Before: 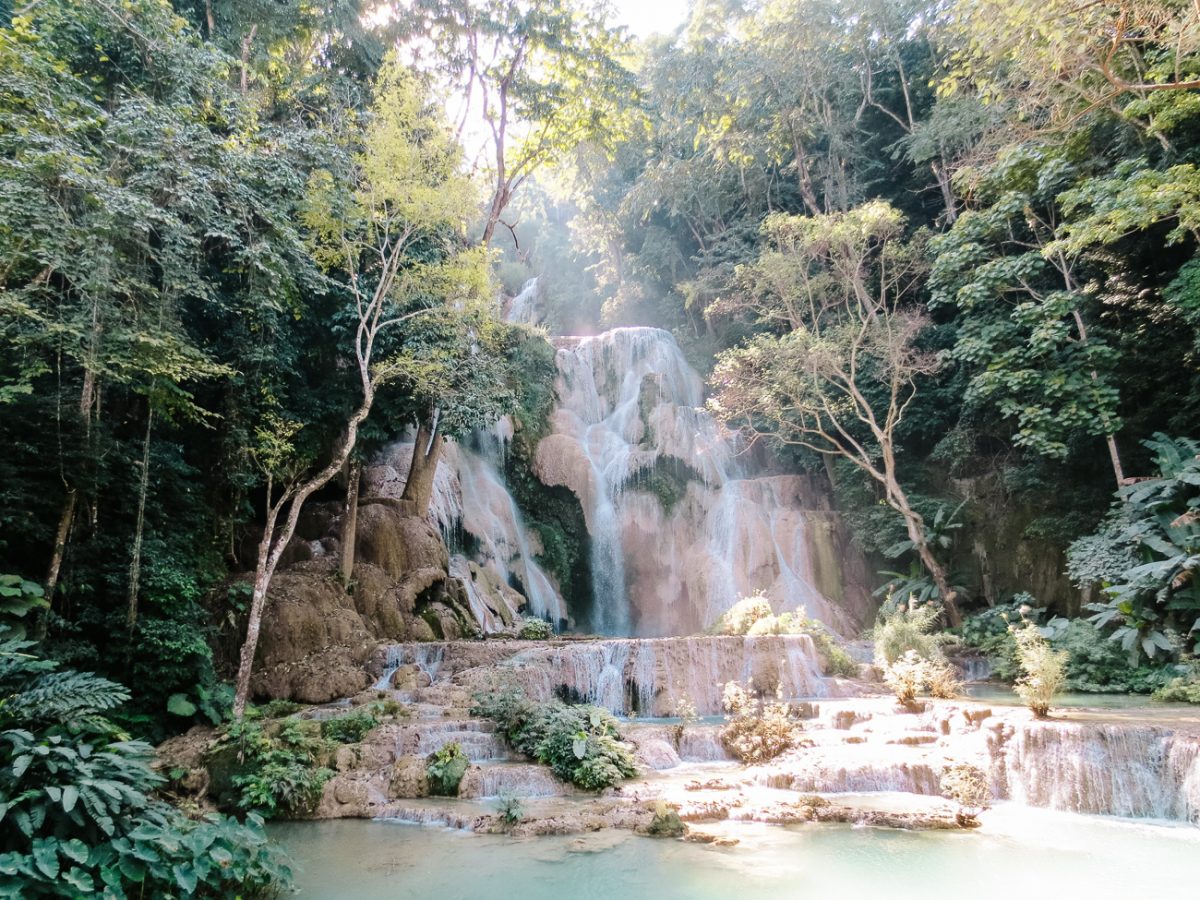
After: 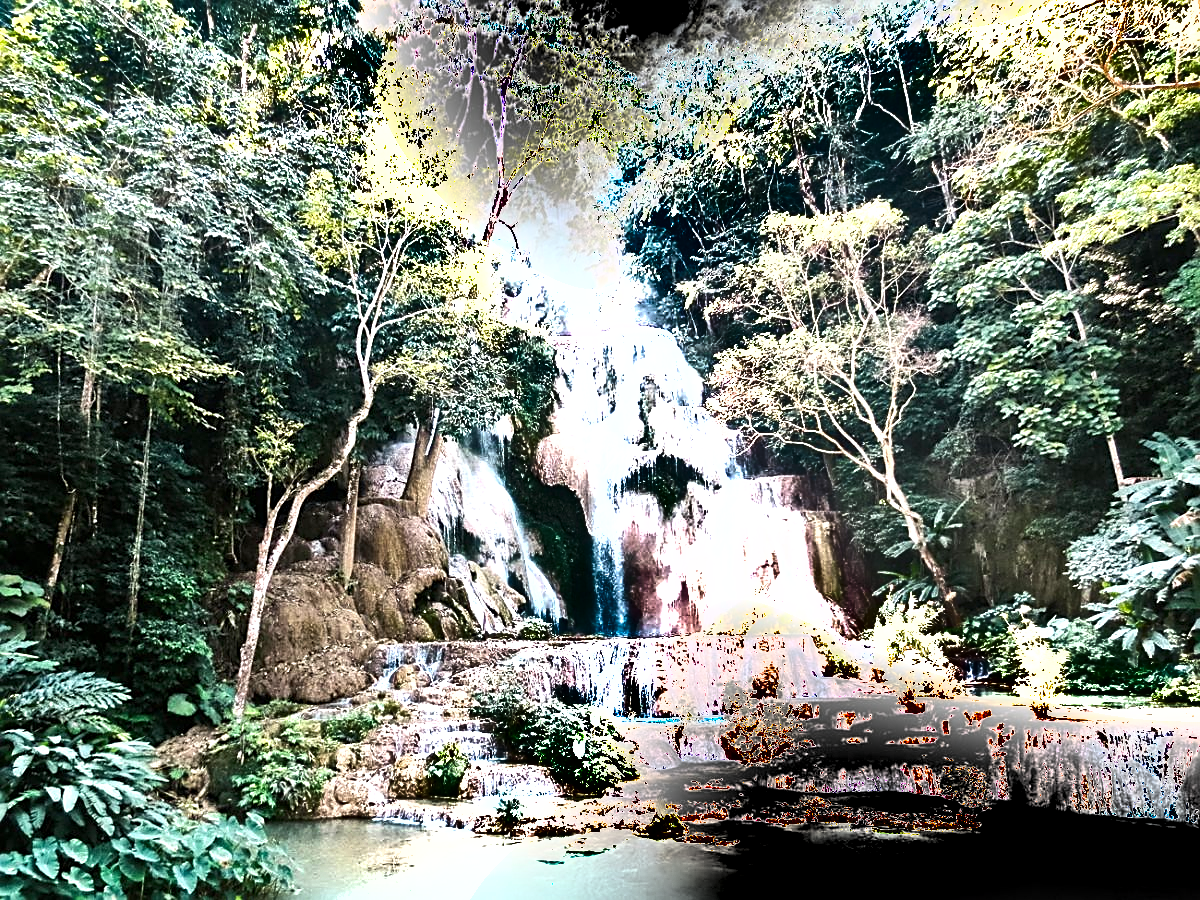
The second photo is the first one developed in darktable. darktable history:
tone equalizer: -8 EV -0.417 EV, -7 EV -0.389 EV, -6 EV -0.333 EV, -5 EV -0.222 EV, -3 EV 0.222 EV, -2 EV 0.333 EV, -1 EV 0.389 EV, +0 EV 0.417 EV, edges refinement/feathering 500, mask exposure compensation -1.57 EV, preserve details no
exposure: black level correction 0.001, exposure 1.129 EV, compensate exposure bias true, compensate highlight preservation false
shadows and highlights: shadows 20.91, highlights -82.73, soften with gaussian
sharpen: amount 0.55
